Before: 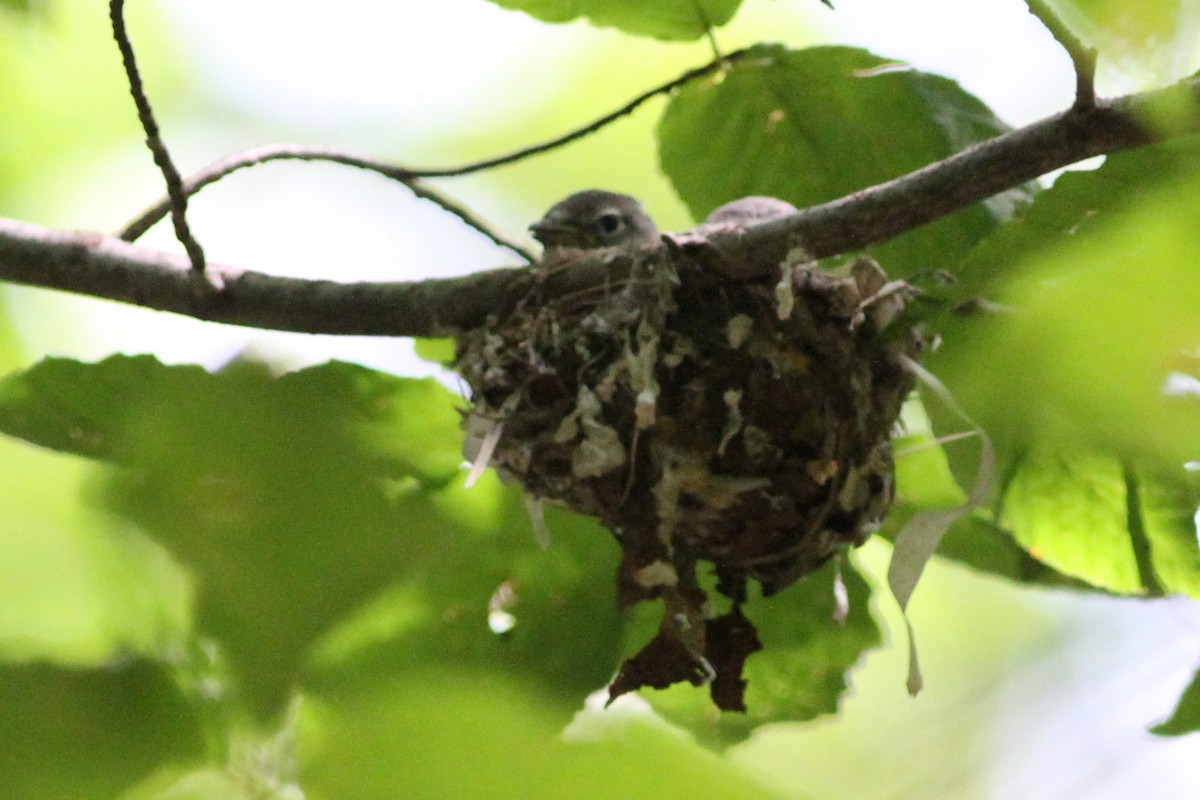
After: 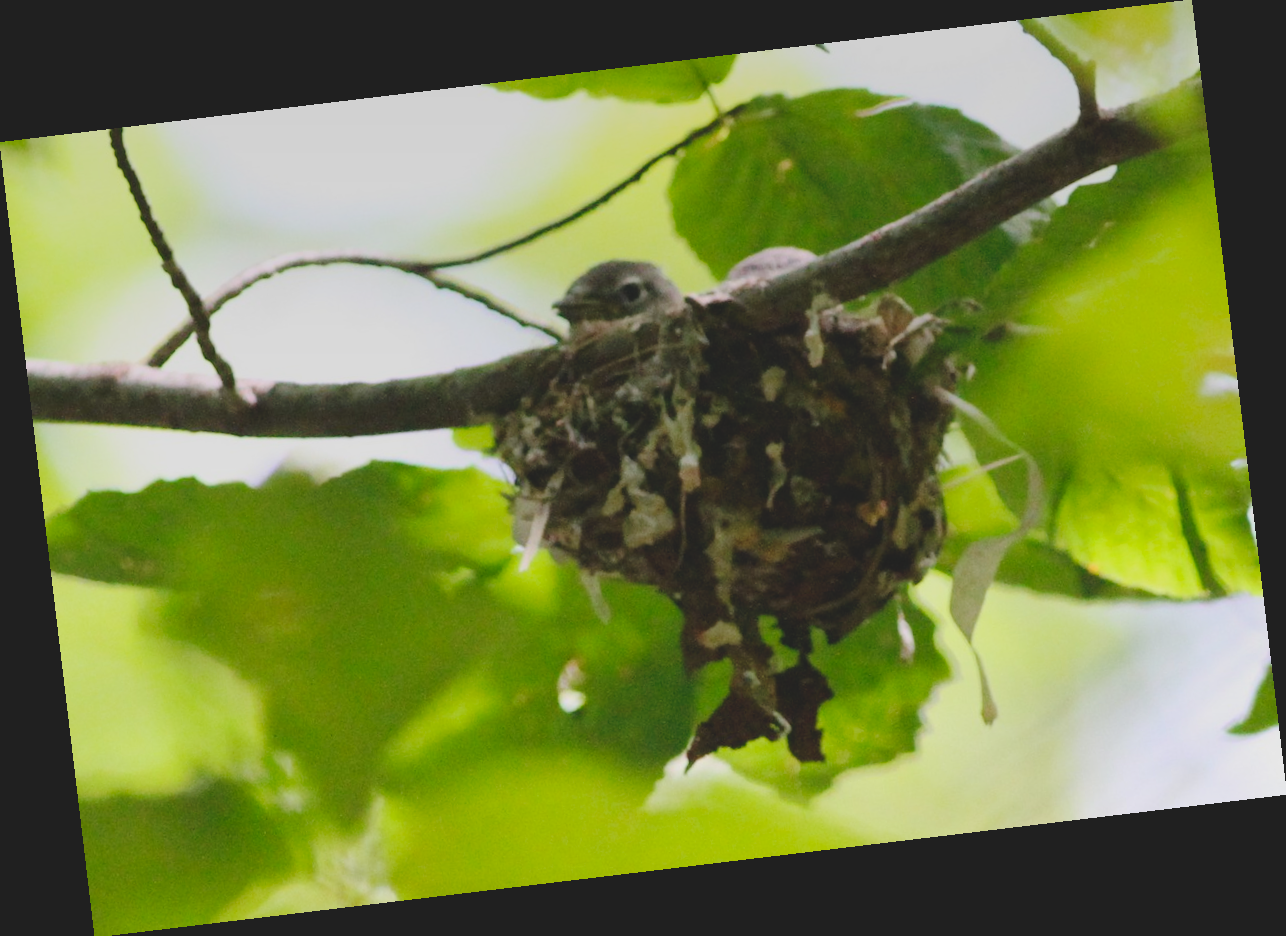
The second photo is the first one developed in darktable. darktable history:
graduated density: on, module defaults
rotate and perspective: rotation -6.83°, automatic cropping off
tone curve: curves: ch0 [(0, 0) (0.003, 0.068) (0.011, 0.079) (0.025, 0.092) (0.044, 0.107) (0.069, 0.121) (0.1, 0.134) (0.136, 0.16) (0.177, 0.198) (0.224, 0.242) (0.277, 0.312) (0.335, 0.384) (0.399, 0.461) (0.468, 0.539) (0.543, 0.622) (0.623, 0.691) (0.709, 0.763) (0.801, 0.833) (0.898, 0.909) (1, 1)], preserve colors none
lowpass: radius 0.1, contrast 0.85, saturation 1.1, unbound 0
